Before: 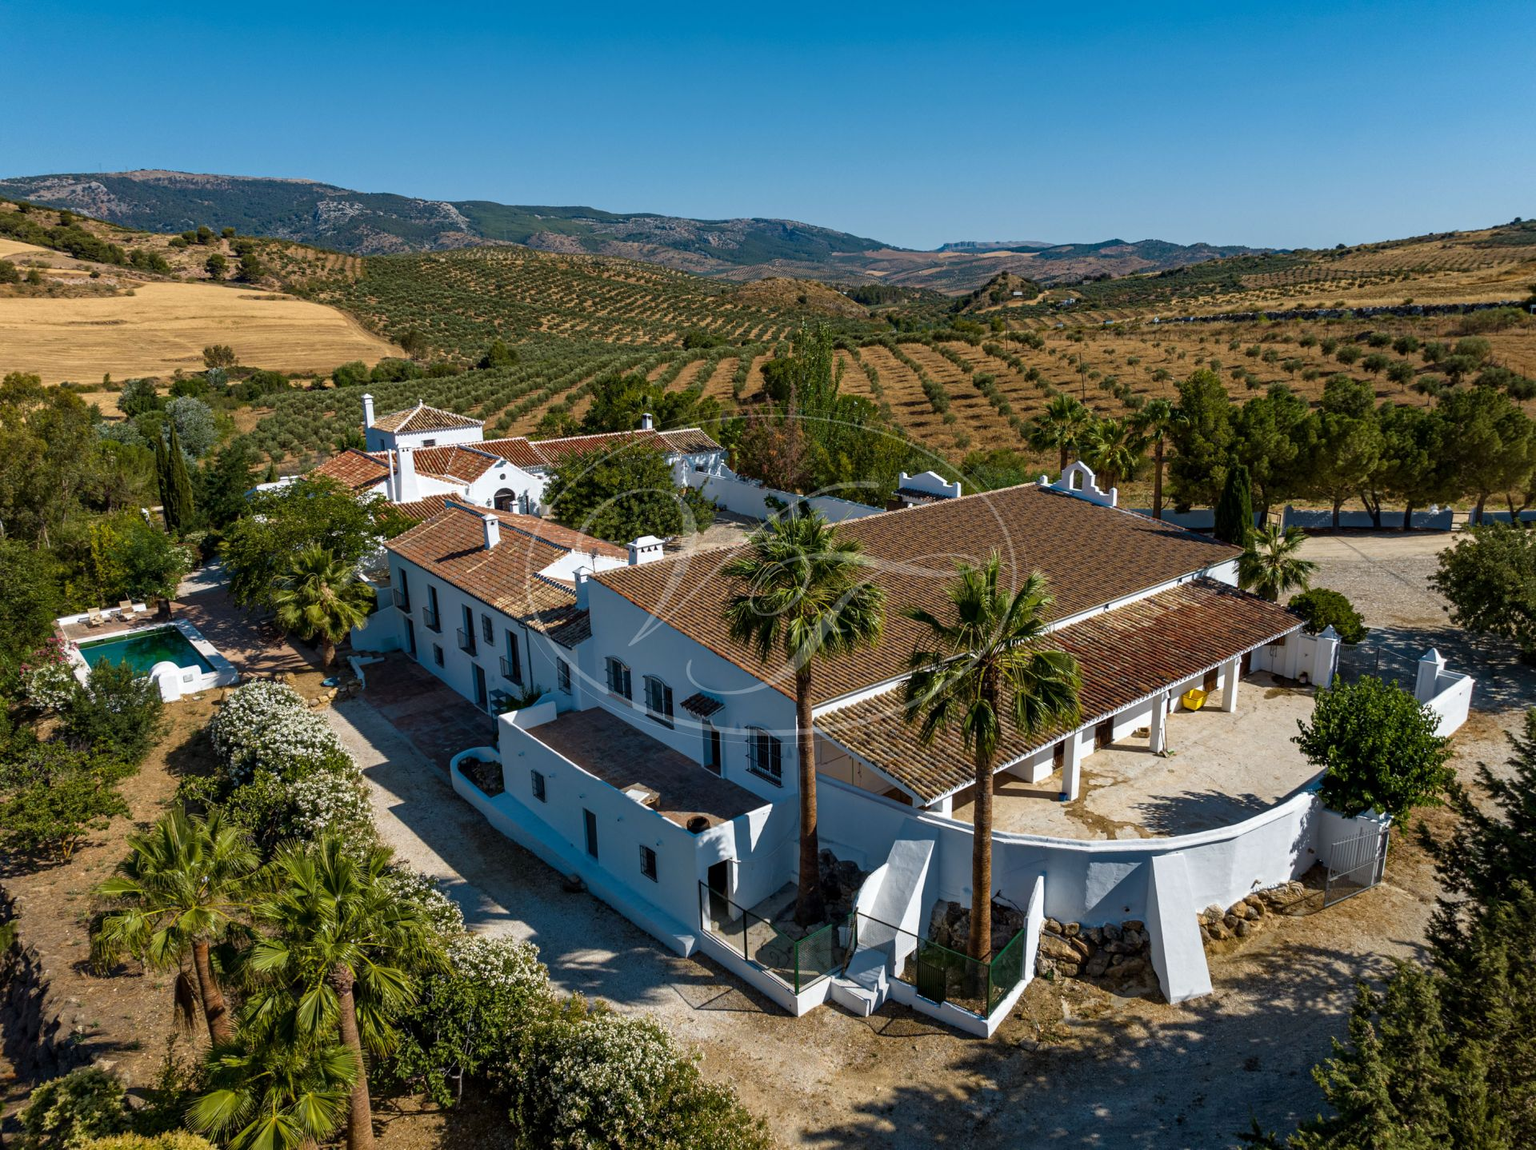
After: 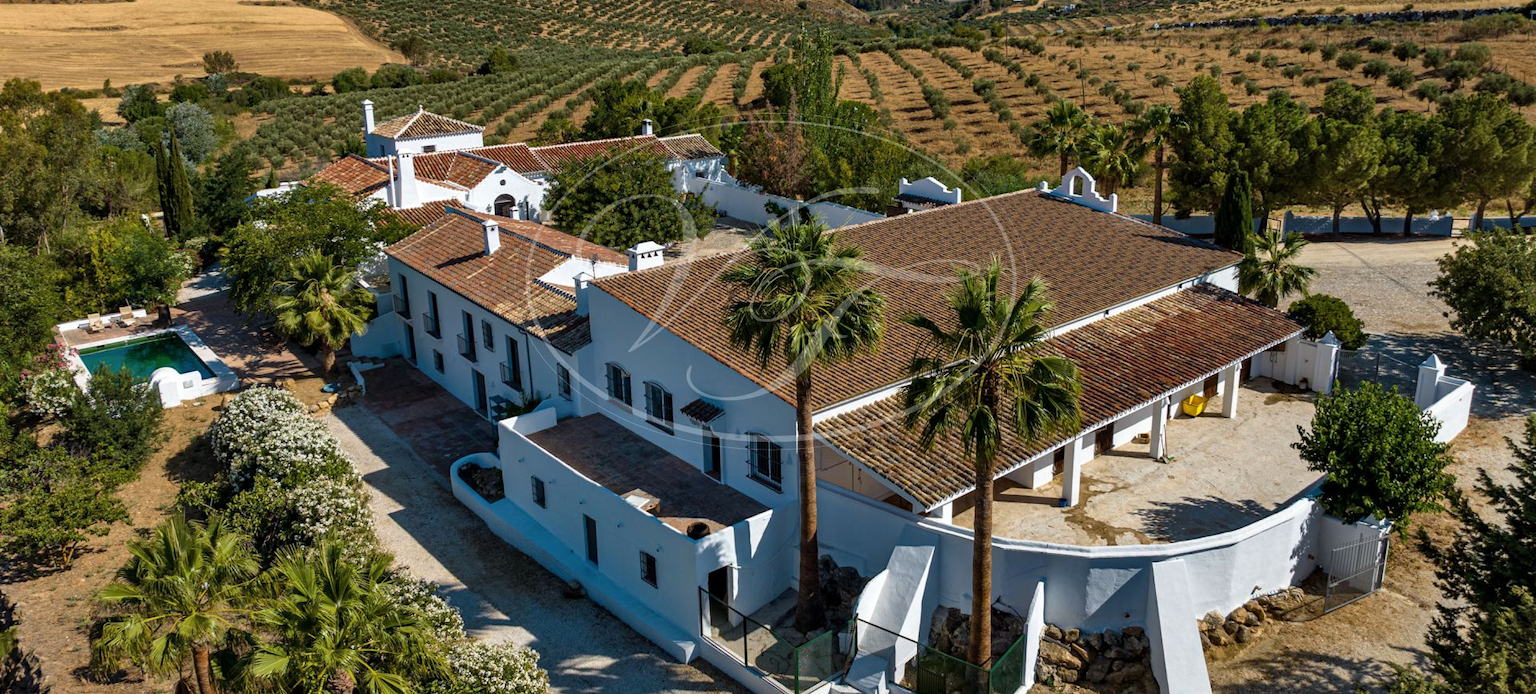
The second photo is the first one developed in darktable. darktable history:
base curve: curves: ch0 [(0, 0) (0.303, 0.277) (1, 1)], preserve colors none
crop and rotate: top 25.654%, bottom 13.947%
tone equalizer: smoothing diameter 24.98%, edges refinement/feathering 5.97, preserve details guided filter
shadows and highlights: soften with gaussian
